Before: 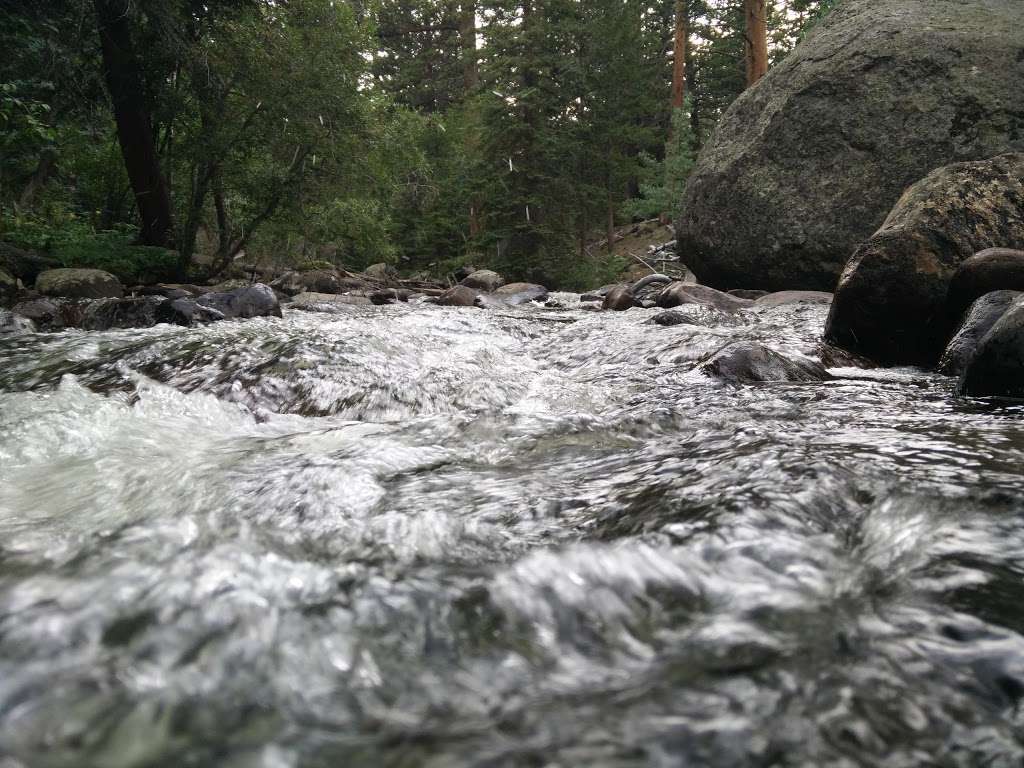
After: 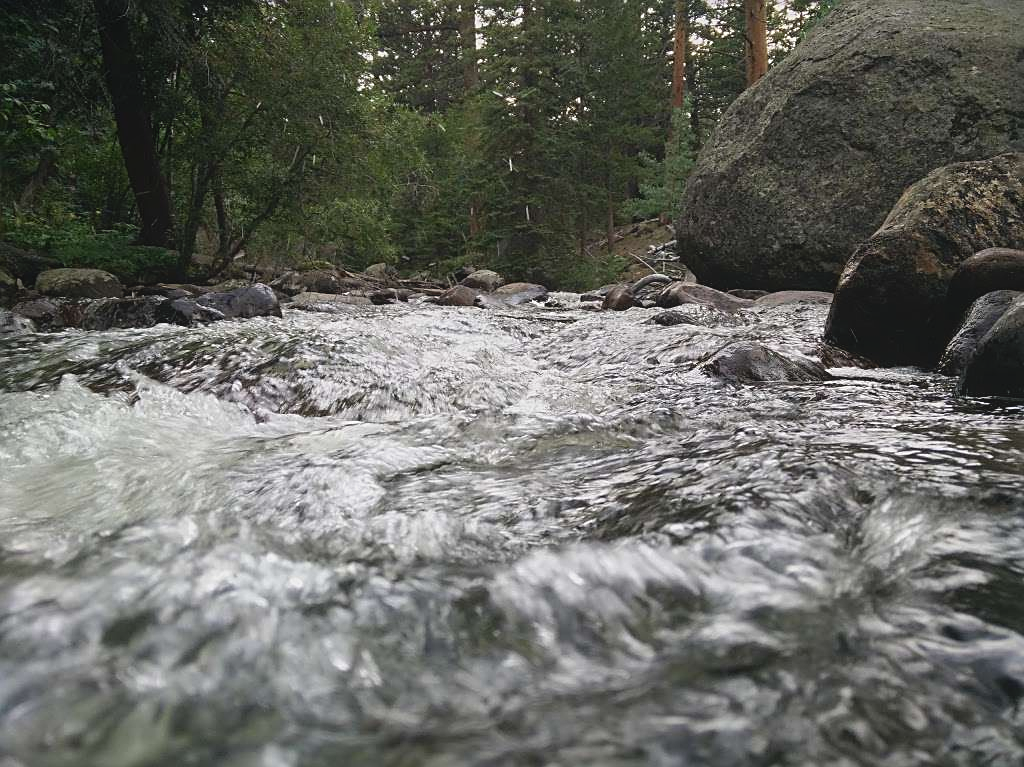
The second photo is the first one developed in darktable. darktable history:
local contrast: highlights 68%, shadows 67%, detail 82%, midtone range 0.326
sharpen: on, module defaults
crop: bottom 0.07%
